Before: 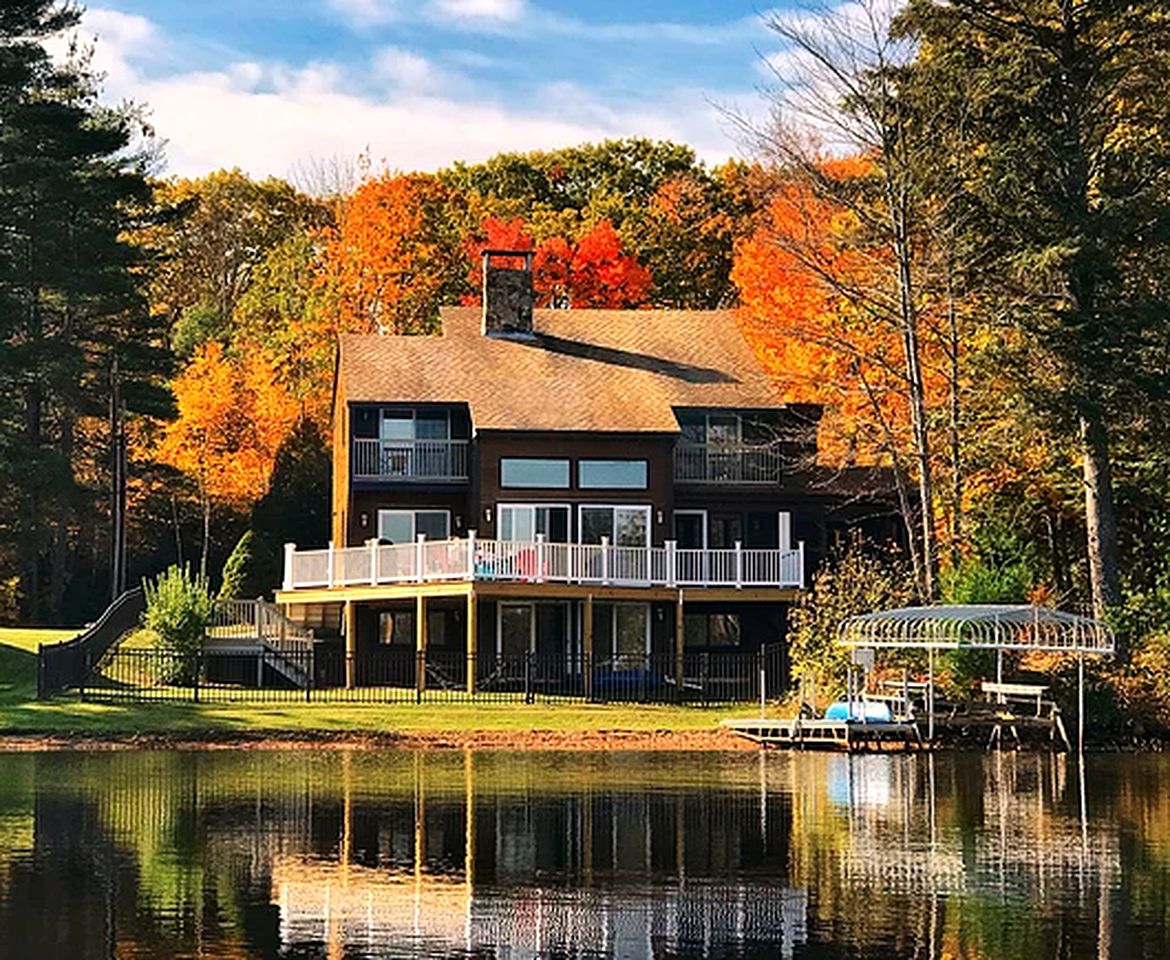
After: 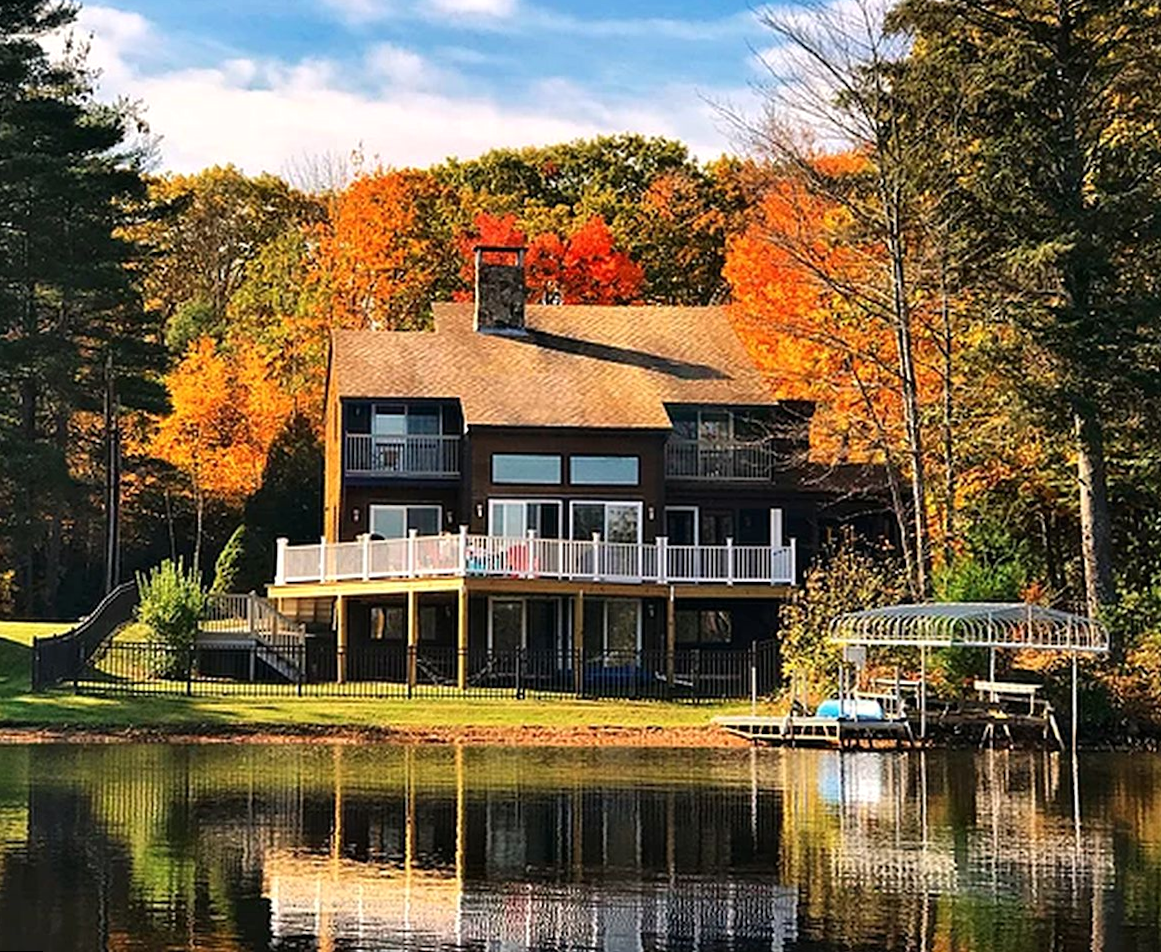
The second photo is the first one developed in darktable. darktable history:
rotate and perspective: rotation 0.192°, lens shift (horizontal) -0.015, crop left 0.005, crop right 0.996, crop top 0.006, crop bottom 0.99
shadows and highlights: shadows 12, white point adjustment 1.2, highlights -0.36, soften with gaussian
